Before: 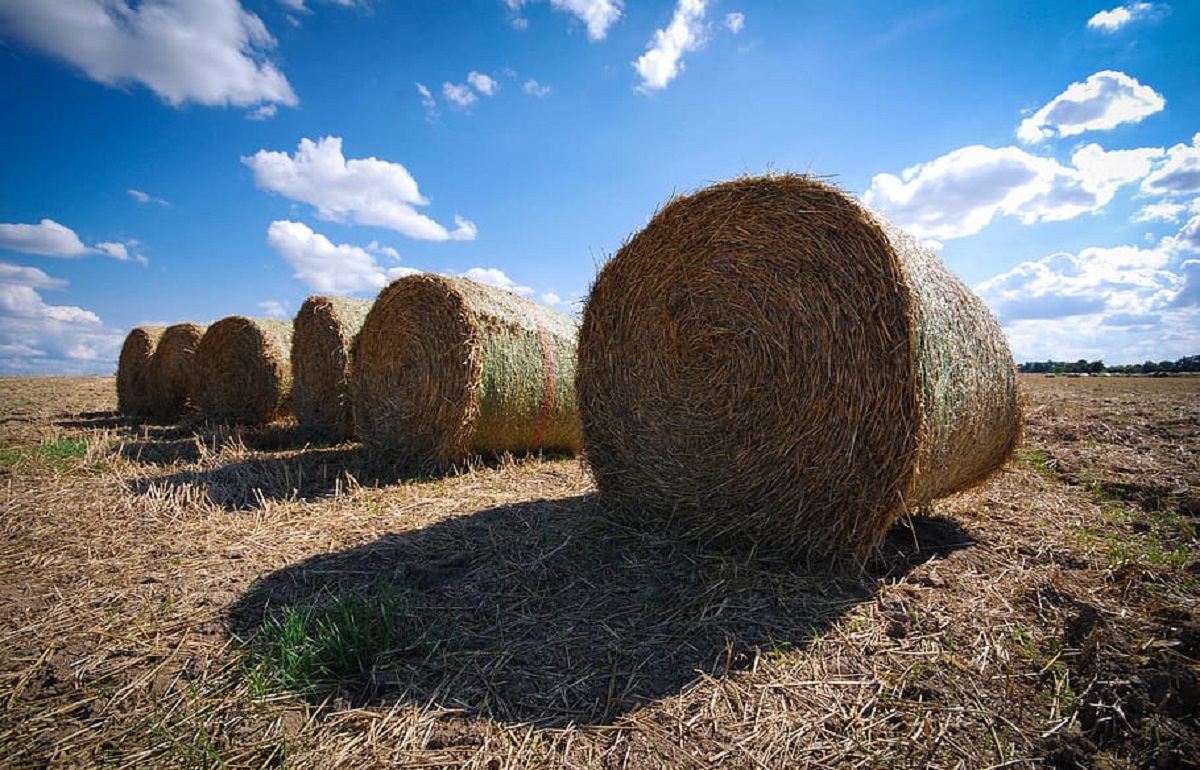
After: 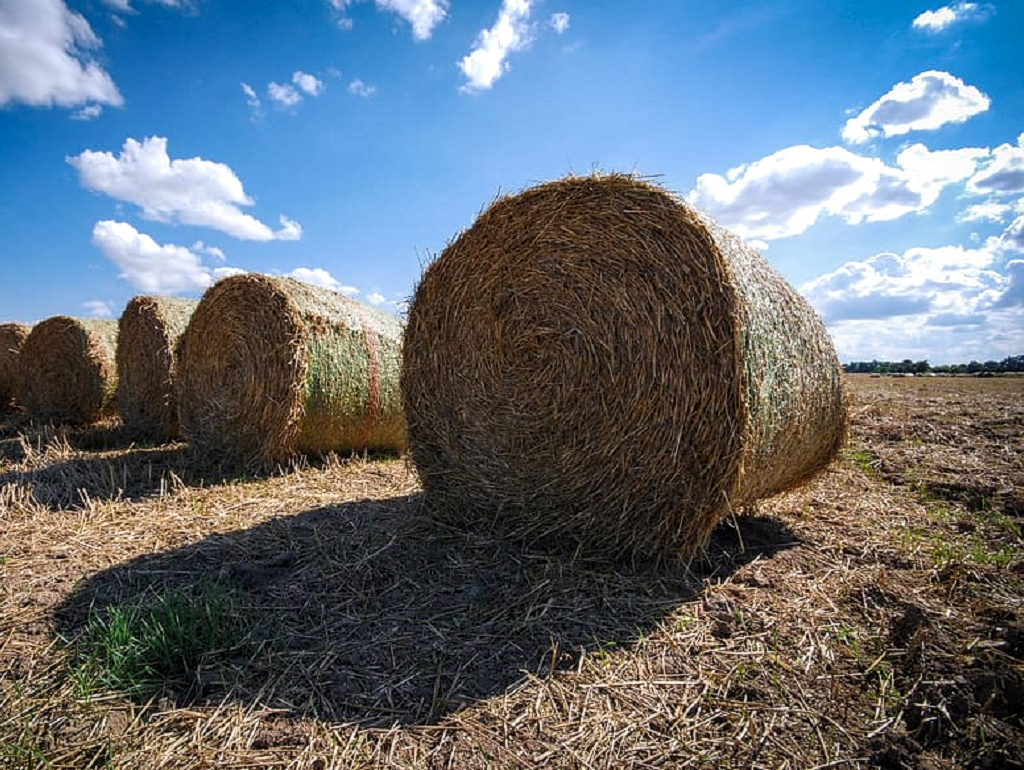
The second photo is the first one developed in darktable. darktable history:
local contrast: on, module defaults
crop and rotate: left 14.584%
